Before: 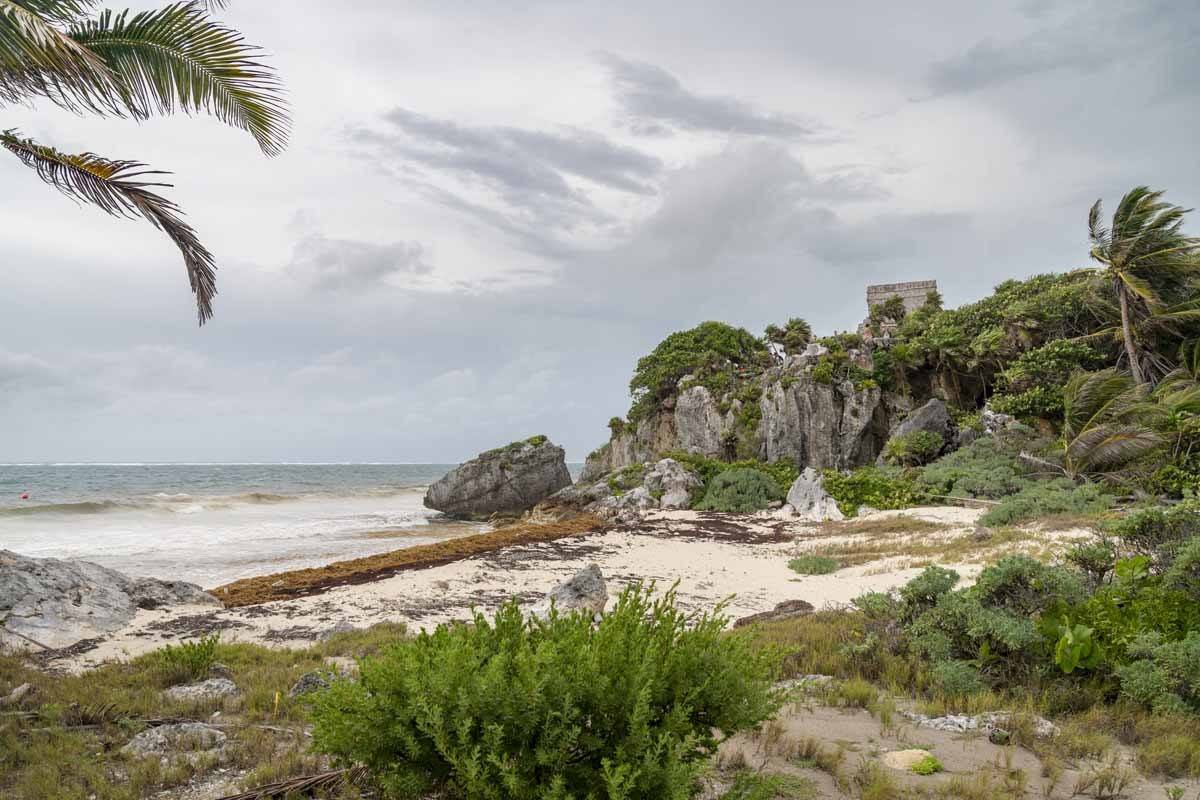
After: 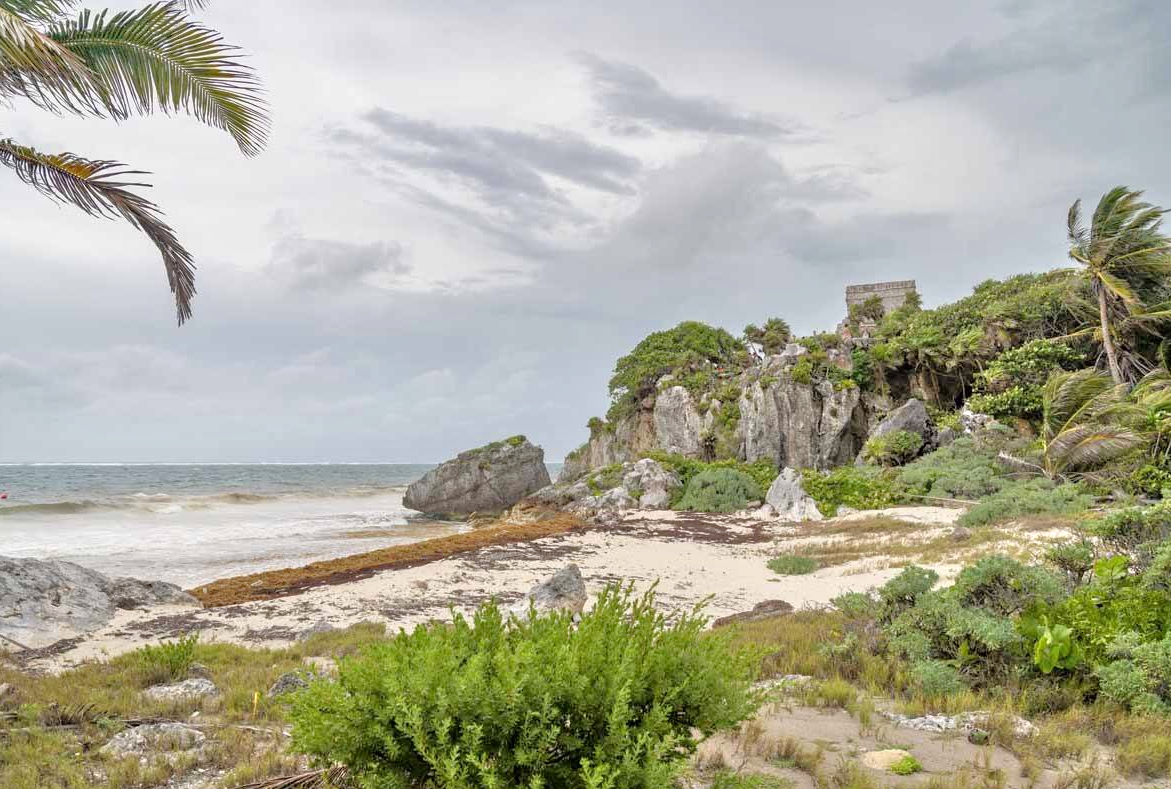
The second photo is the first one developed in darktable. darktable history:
crop and rotate: left 1.774%, right 0.633%, bottom 1.28%
tone equalizer: -7 EV 0.15 EV, -6 EV 0.6 EV, -5 EV 1.15 EV, -4 EV 1.33 EV, -3 EV 1.15 EV, -2 EV 0.6 EV, -1 EV 0.15 EV, mask exposure compensation -0.5 EV
